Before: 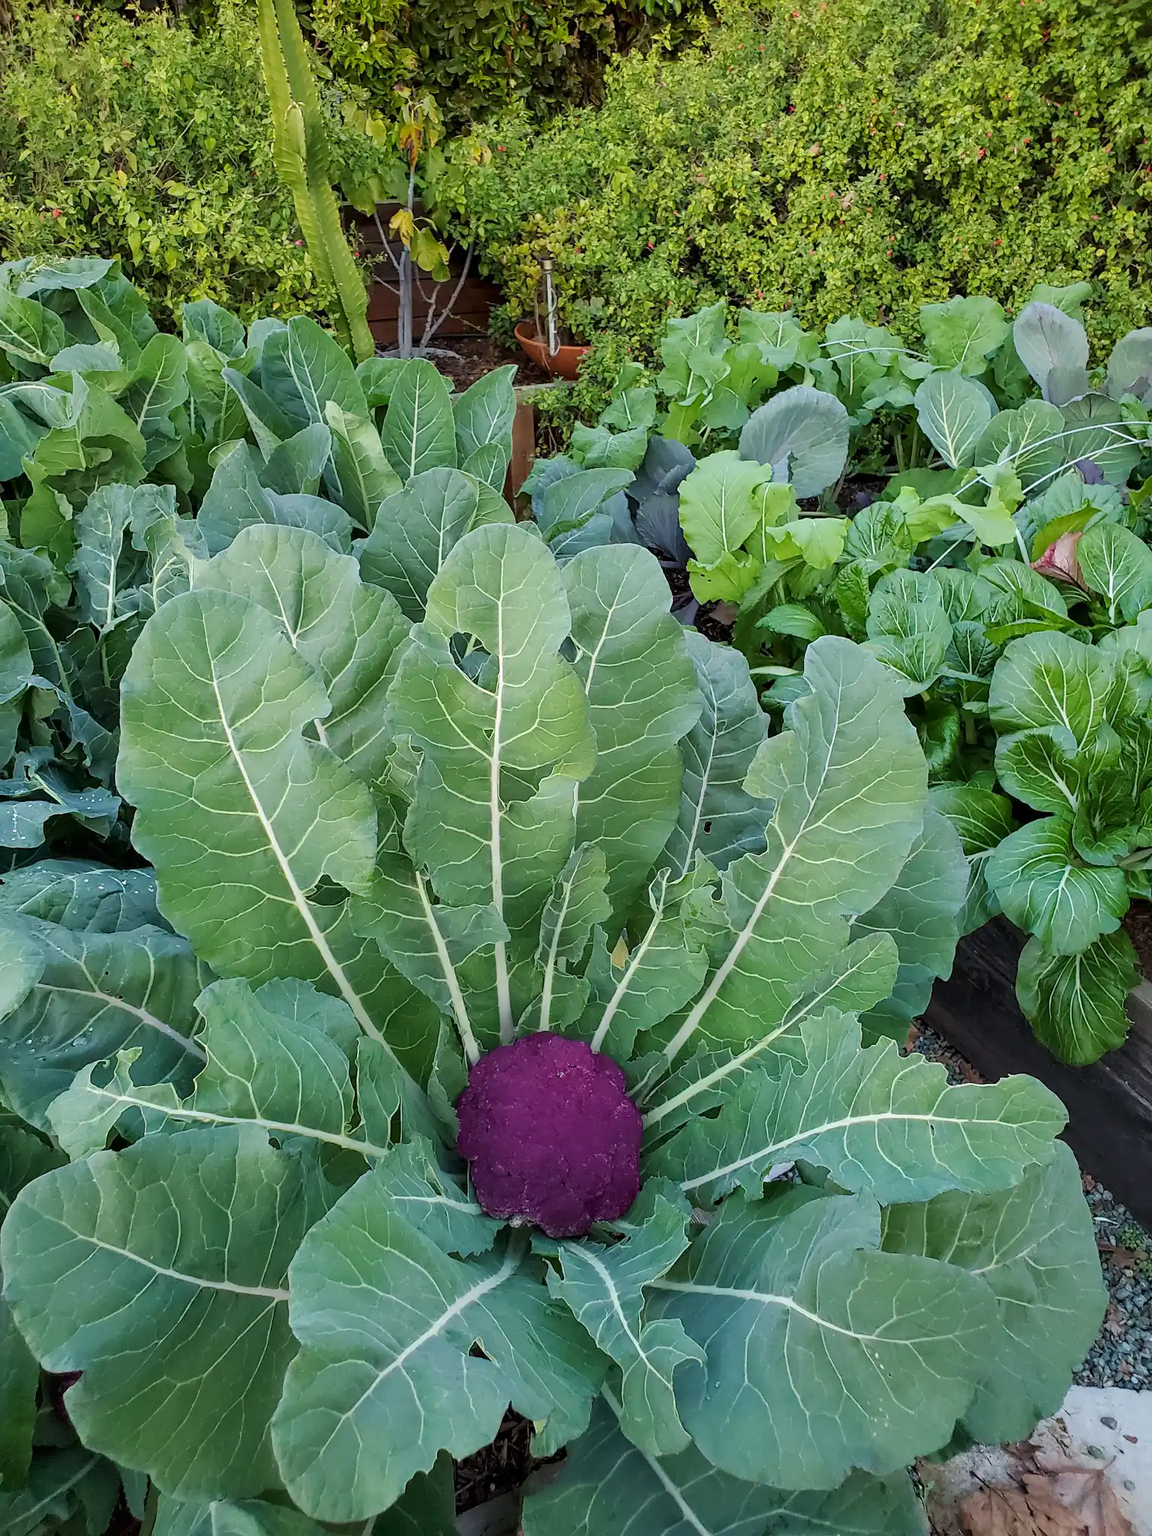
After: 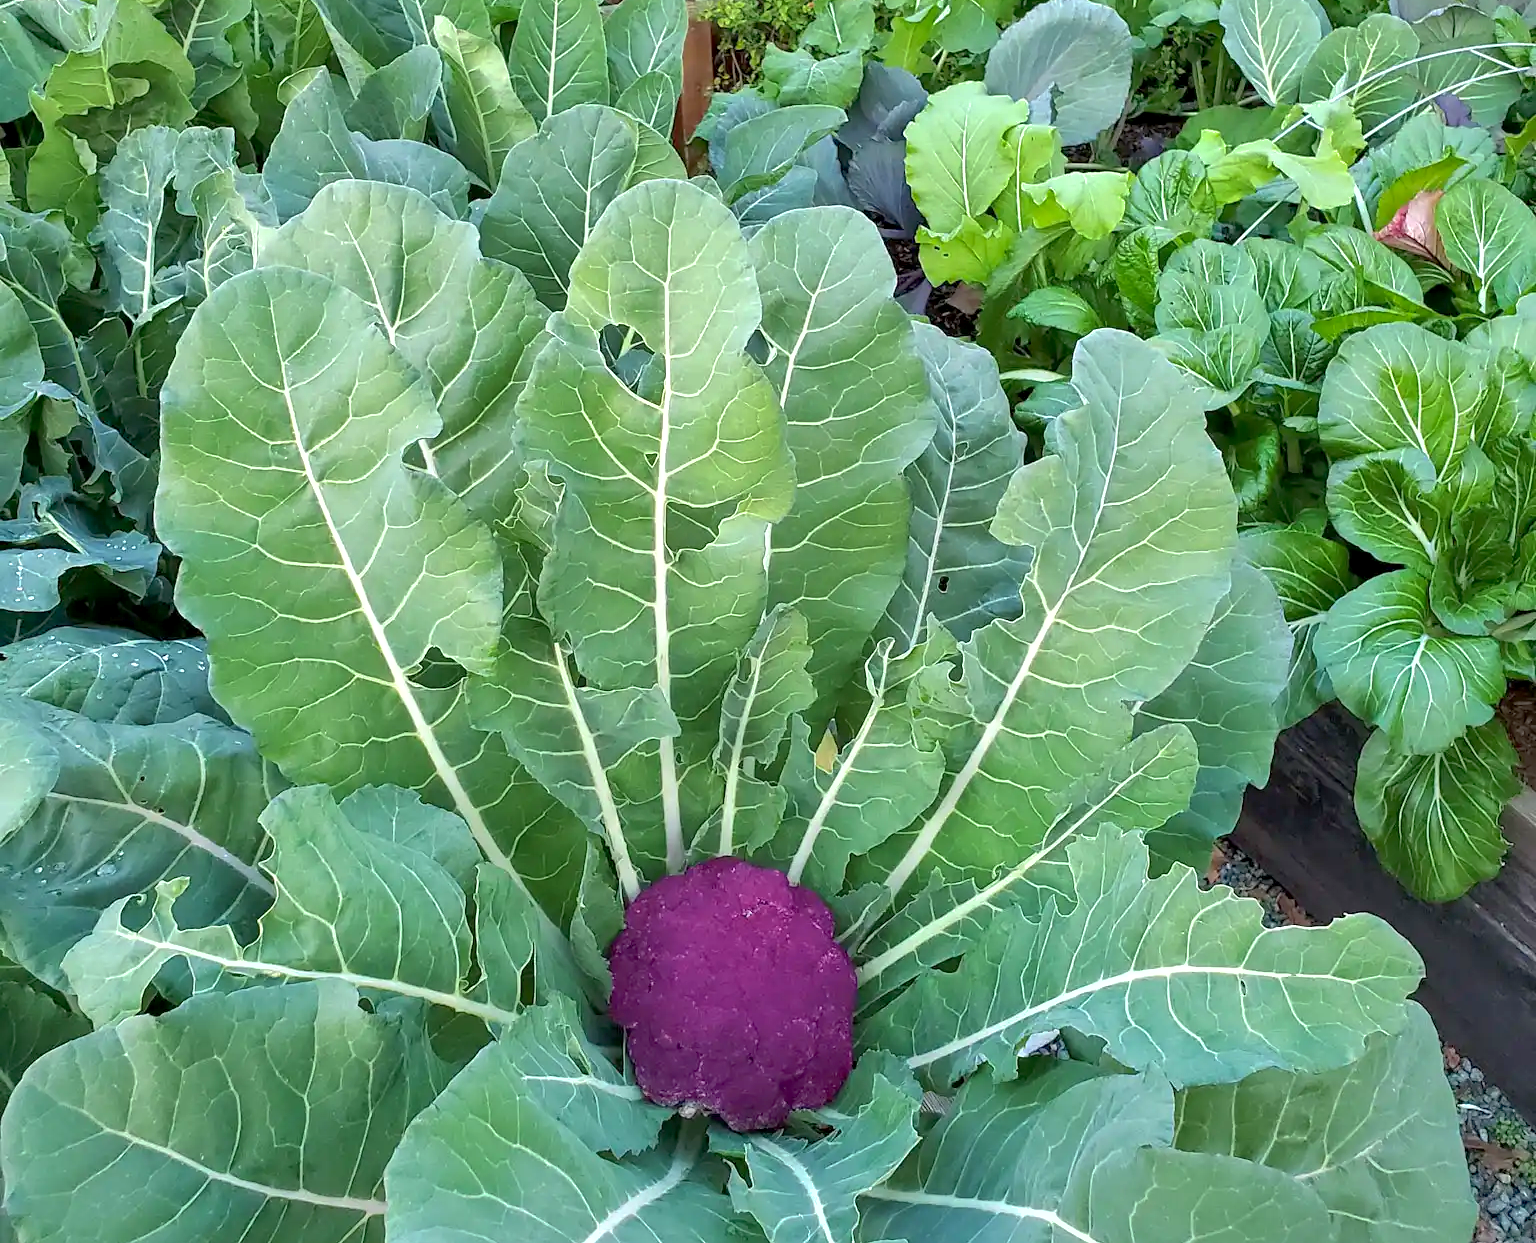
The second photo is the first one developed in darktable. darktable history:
shadows and highlights: on, module defaults
crop and rotate: top 25.357%, bottom 13.942%
exposure: black level correction 0.001, exposure 0.675 EV, compensate highlight preservation false
